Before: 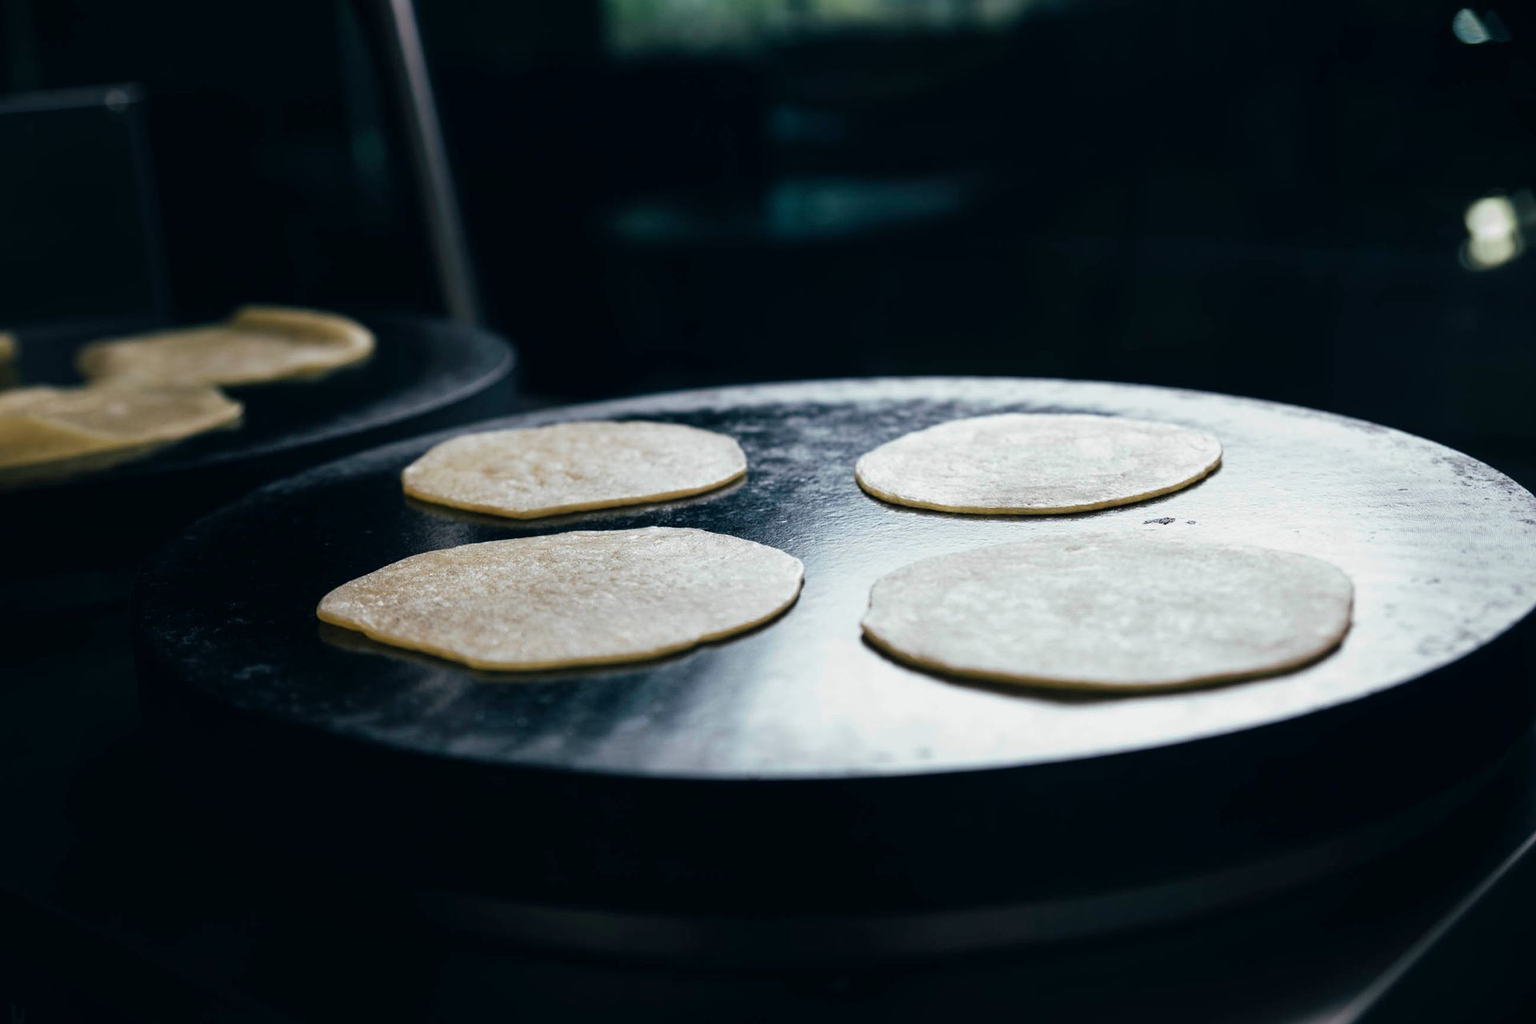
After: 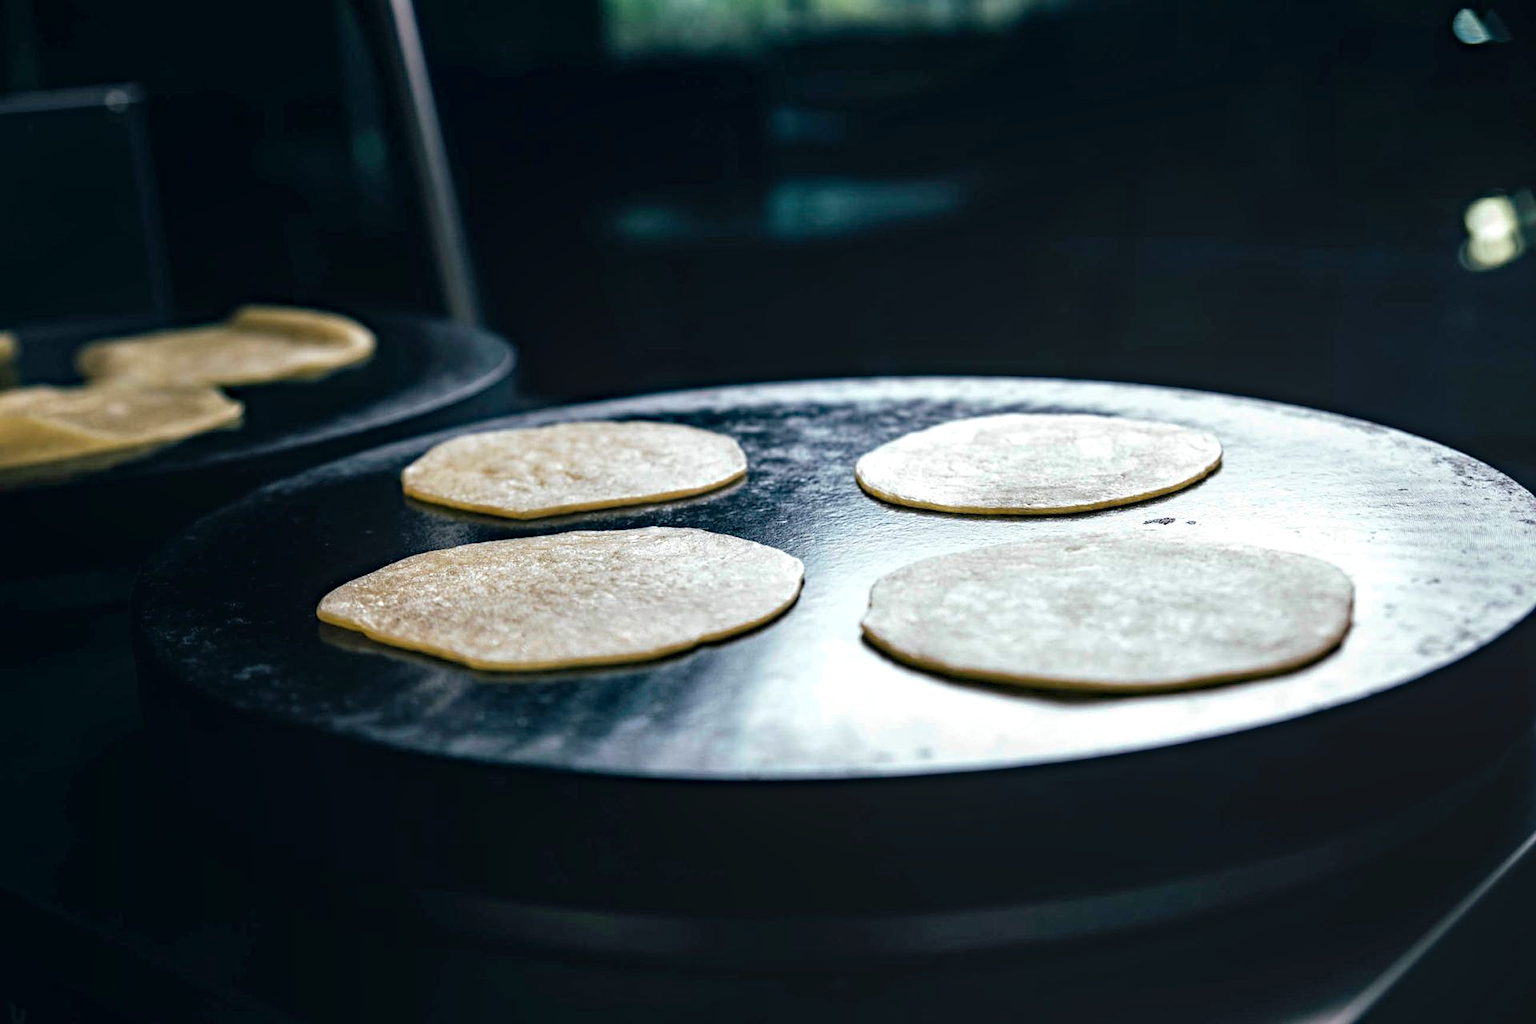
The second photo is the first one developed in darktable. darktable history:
exposure: exposure 0.552 EV, compensate highlight preservation false
haze removal: compatibility mode true, adaptive false
local contrast: on, module defaults
